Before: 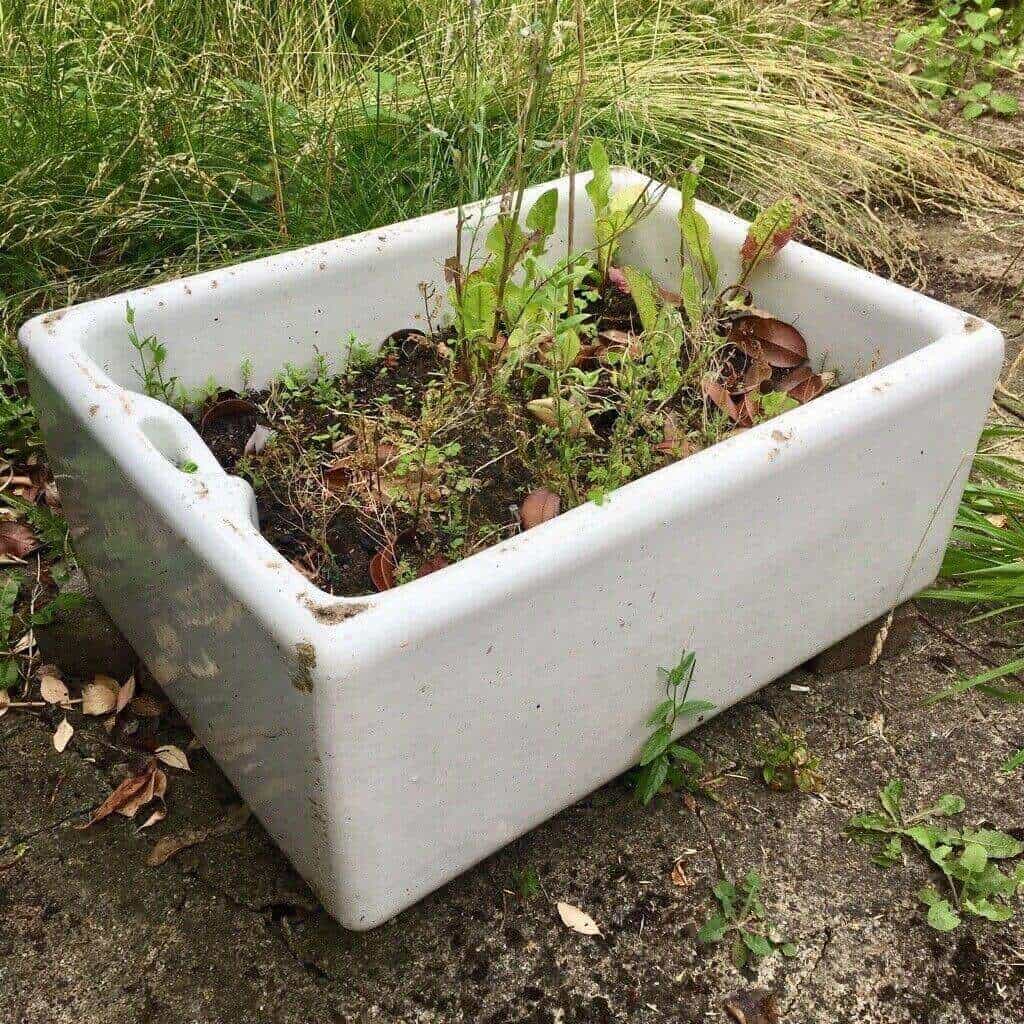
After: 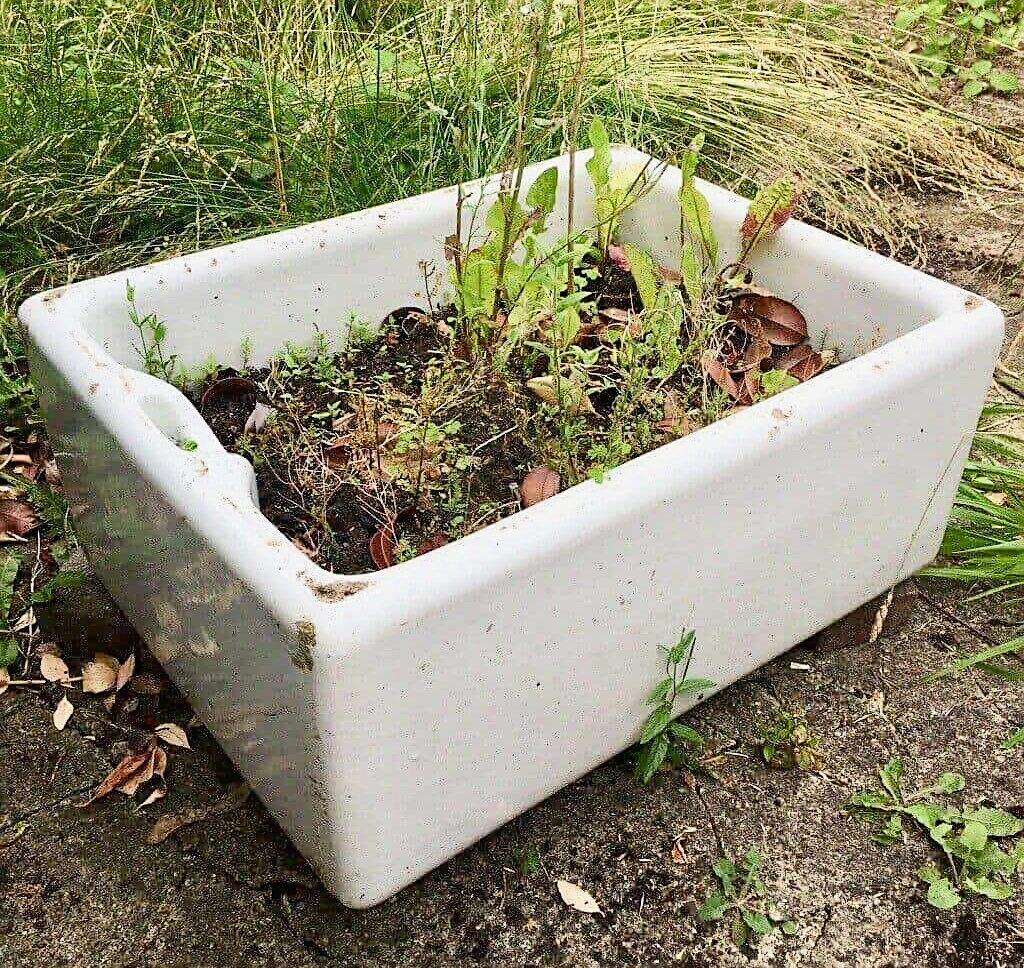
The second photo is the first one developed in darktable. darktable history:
tone curve: curves: ch0 [(0, 0) (0.003, 0.019) (0.011, 0.019) (0.025, 0.022) (0.044, 0.026) (0.069, 0.032) (0.1, 0.052) (0.136, 0.081) (0.177, 0.123) (0.224, 0.17) (0.277, 0.219) (0.335, 0.276) (0.399, 0.344) (0.468, 0.421) (0.543, 0.508) (0.623, 0.604) (0.709, 0.705) (0.801, 0.797) (0.898, 0.894) (1, 1)], color space Lab, independent channels, preserve colors none
sharpen: on, module defaults
crop and rotate: top 2.165%, bottom 3.24%
exposure: black level correction 0, exposure 0.703 EV, compensate highlight preservation false
filmic rgb: middle gray luminance 18.38%, black relative exposure -11.3 EV, white relative exposure 3.72 EV, threshold 5.95 EV, target black luminance 0%, hardness 5.81, latitude 57.57%, contrast 0.964, shadows ↔ highlights balance 49.79%, enable highlight reconstruction true
